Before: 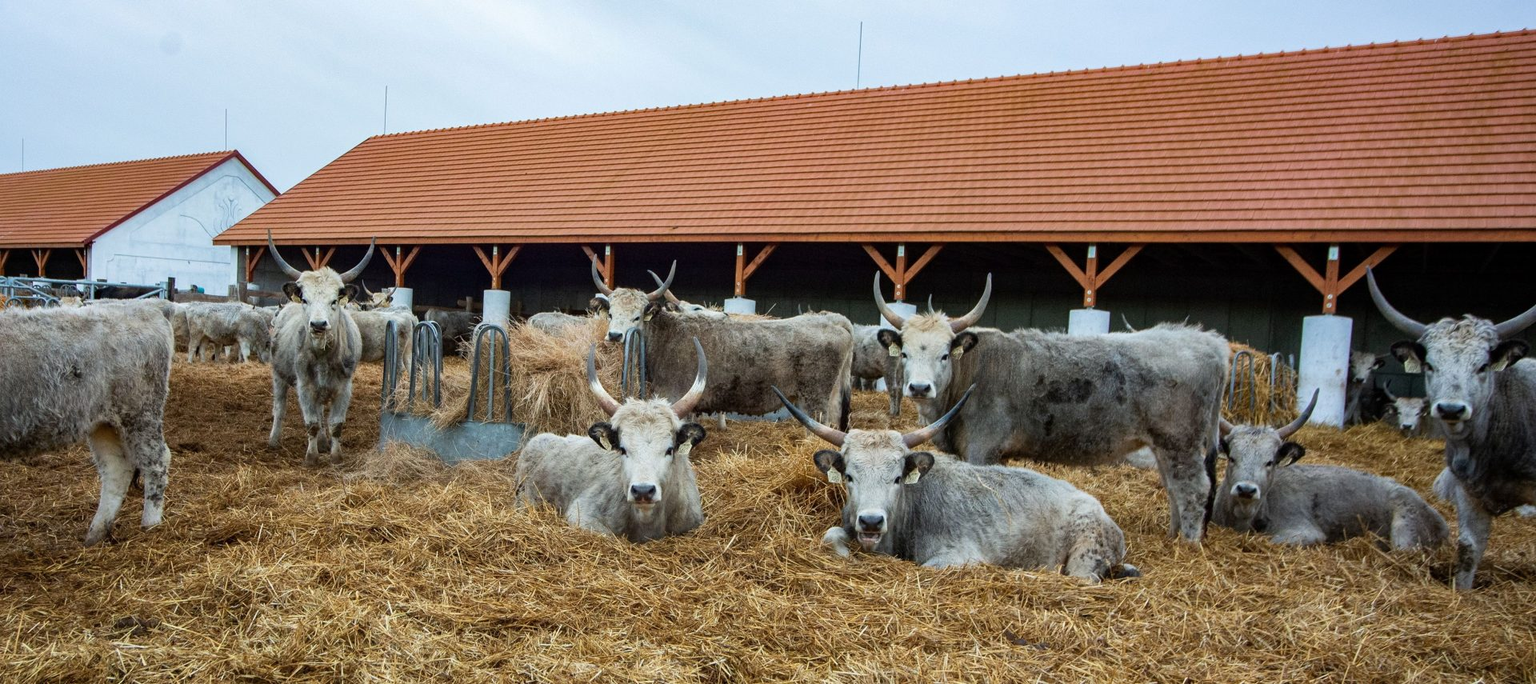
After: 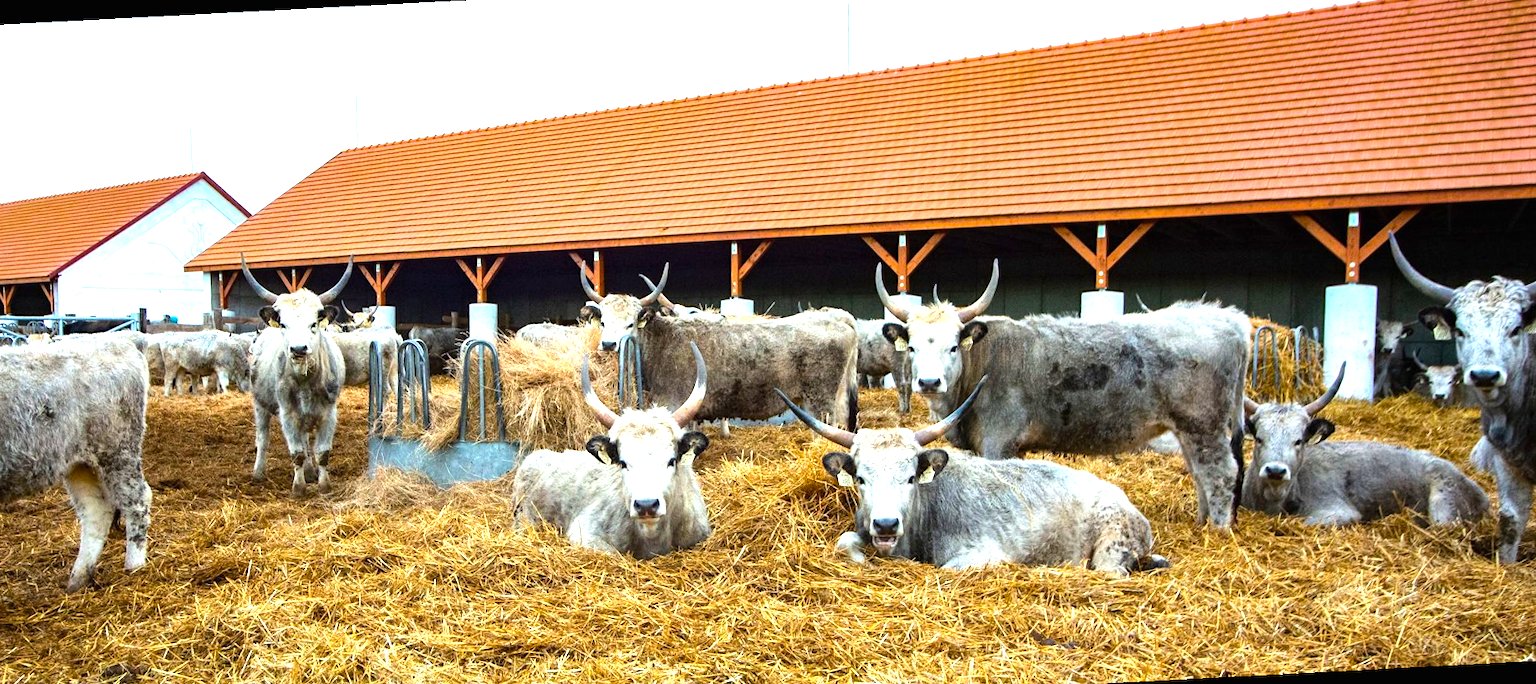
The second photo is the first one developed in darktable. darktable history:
rotate and perspective: rotation -3°, crop left 0.031, crop right 0.968, crop top 0.07, crop bottom 0.93
tone equalizer: -8 EV -0.417 EV, -7 EV -0.389 EV, -6 EV -0.333 EV, -5 EV -0.222 EV, -3 EV 0.222 EV, -2 EV 0.333 EV, -1 EV 0.389 EV, +0 EV 0.417 EV, edges refinement/feathering 500, mask exposure compensation -1.57 EV, preserve details no
color balance rgb: perceptual saturation grading › global saturation 25%, global vibrance 20%
exposure: black level correction -0.001, exposure 0.9 EV, compensate exposure bias true, compensate highlight preservation false
